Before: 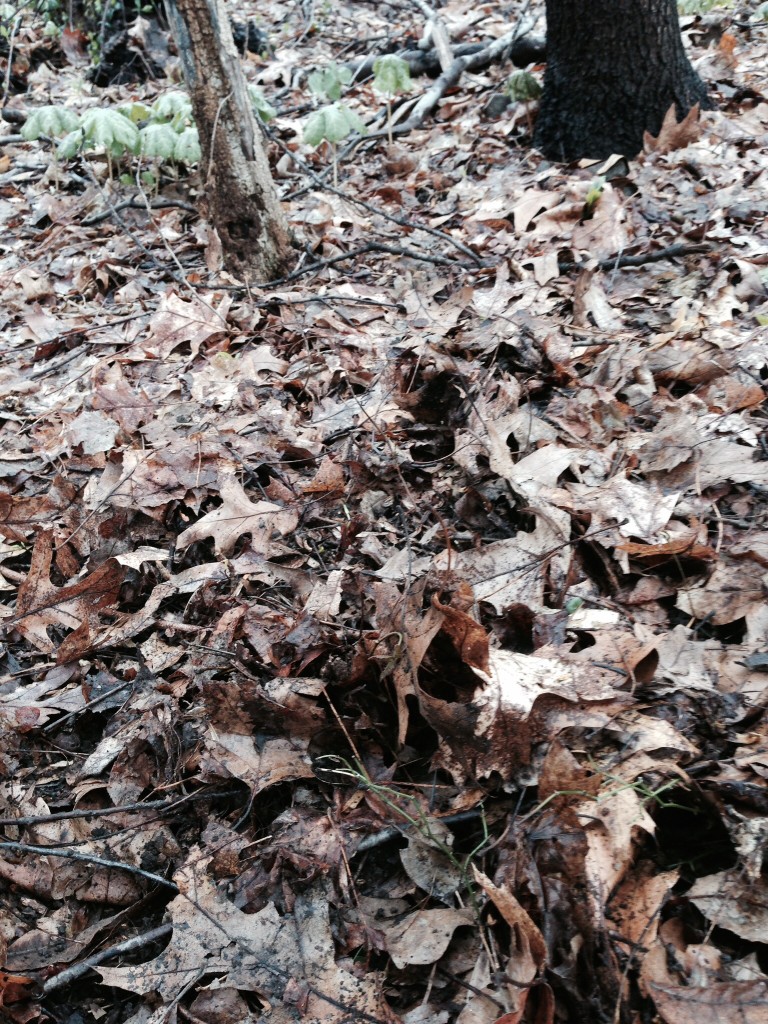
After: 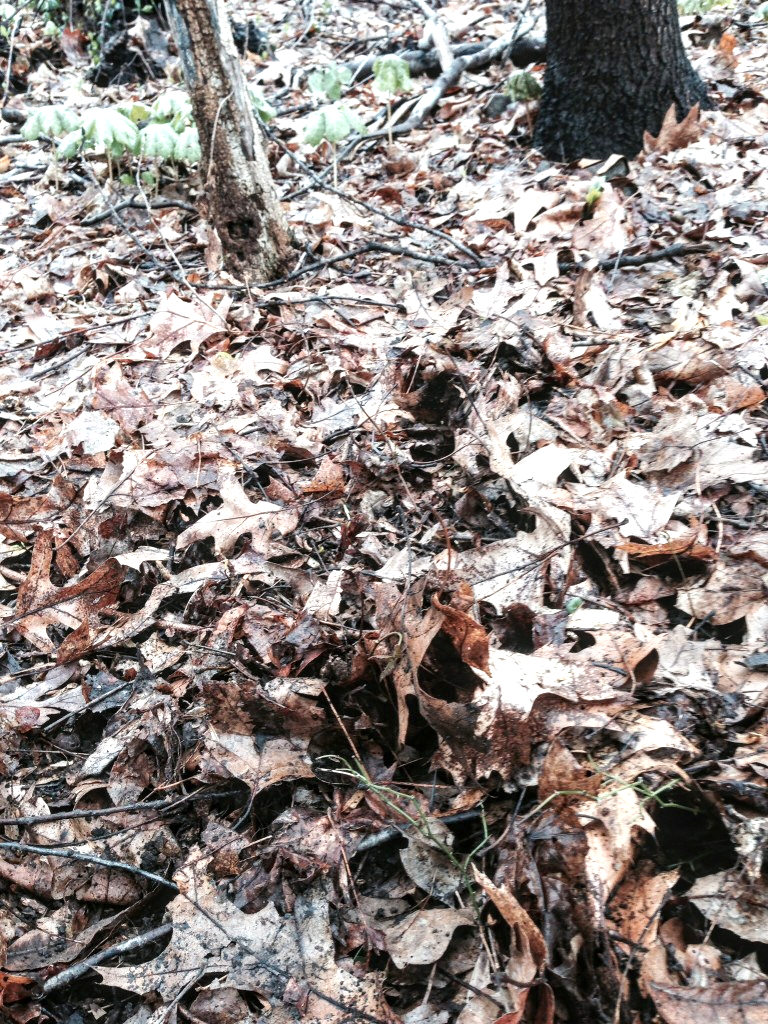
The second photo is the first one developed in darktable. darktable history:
local contrast: on, module defaults
exposure: exposure 0.648 EV, compensate highlight preservation false
